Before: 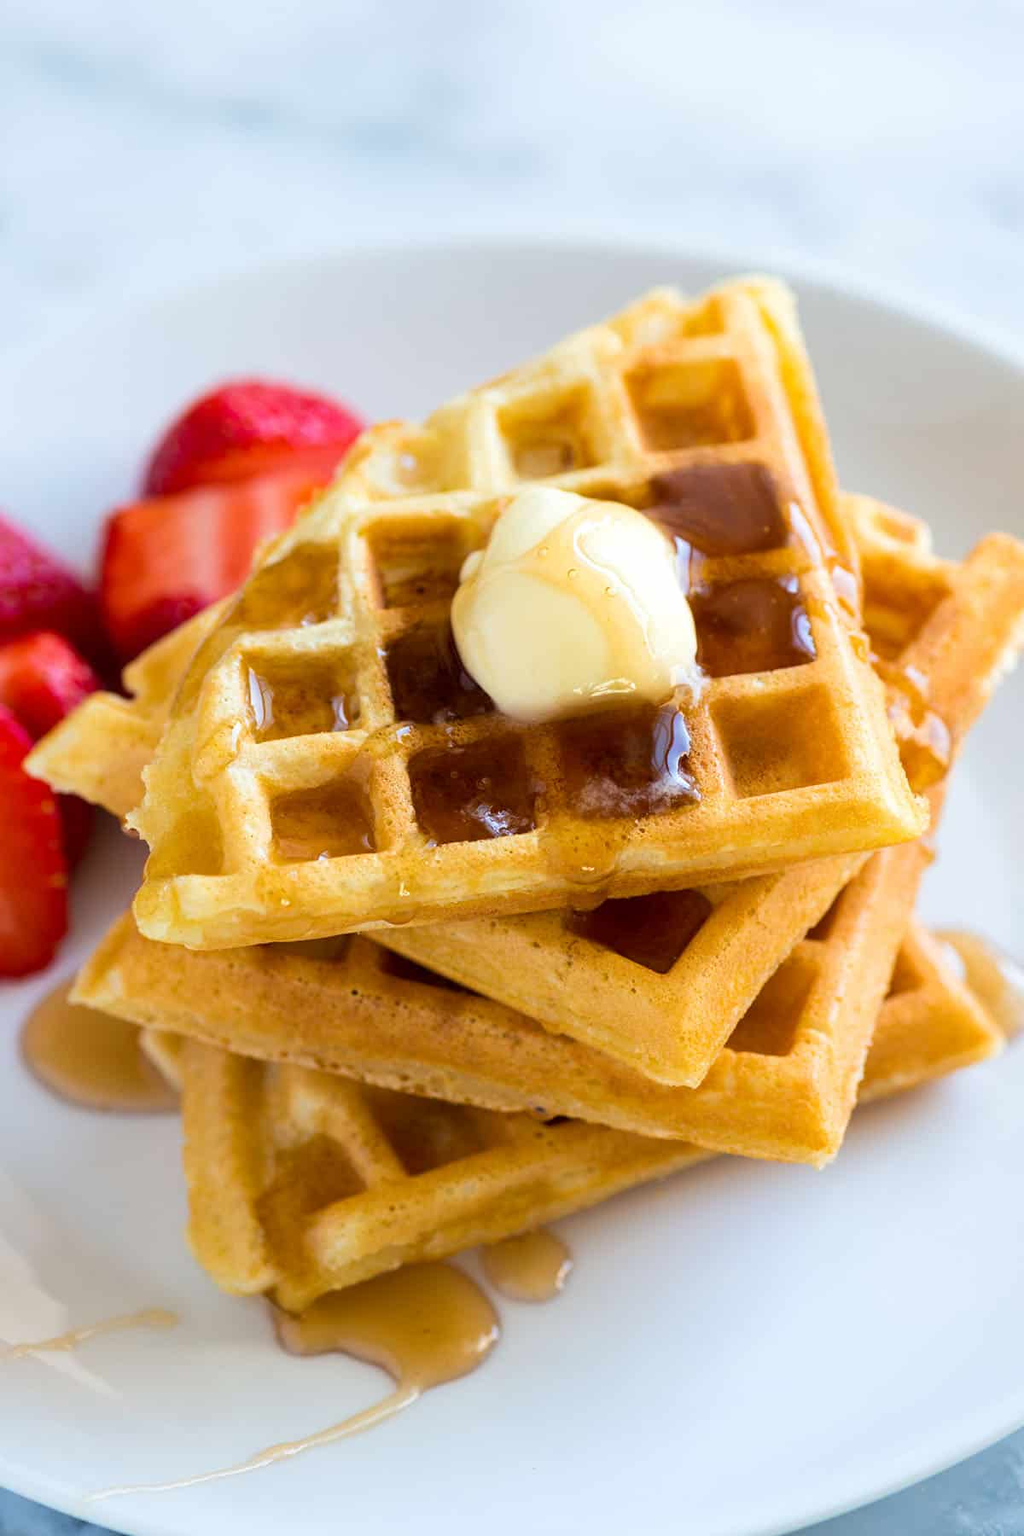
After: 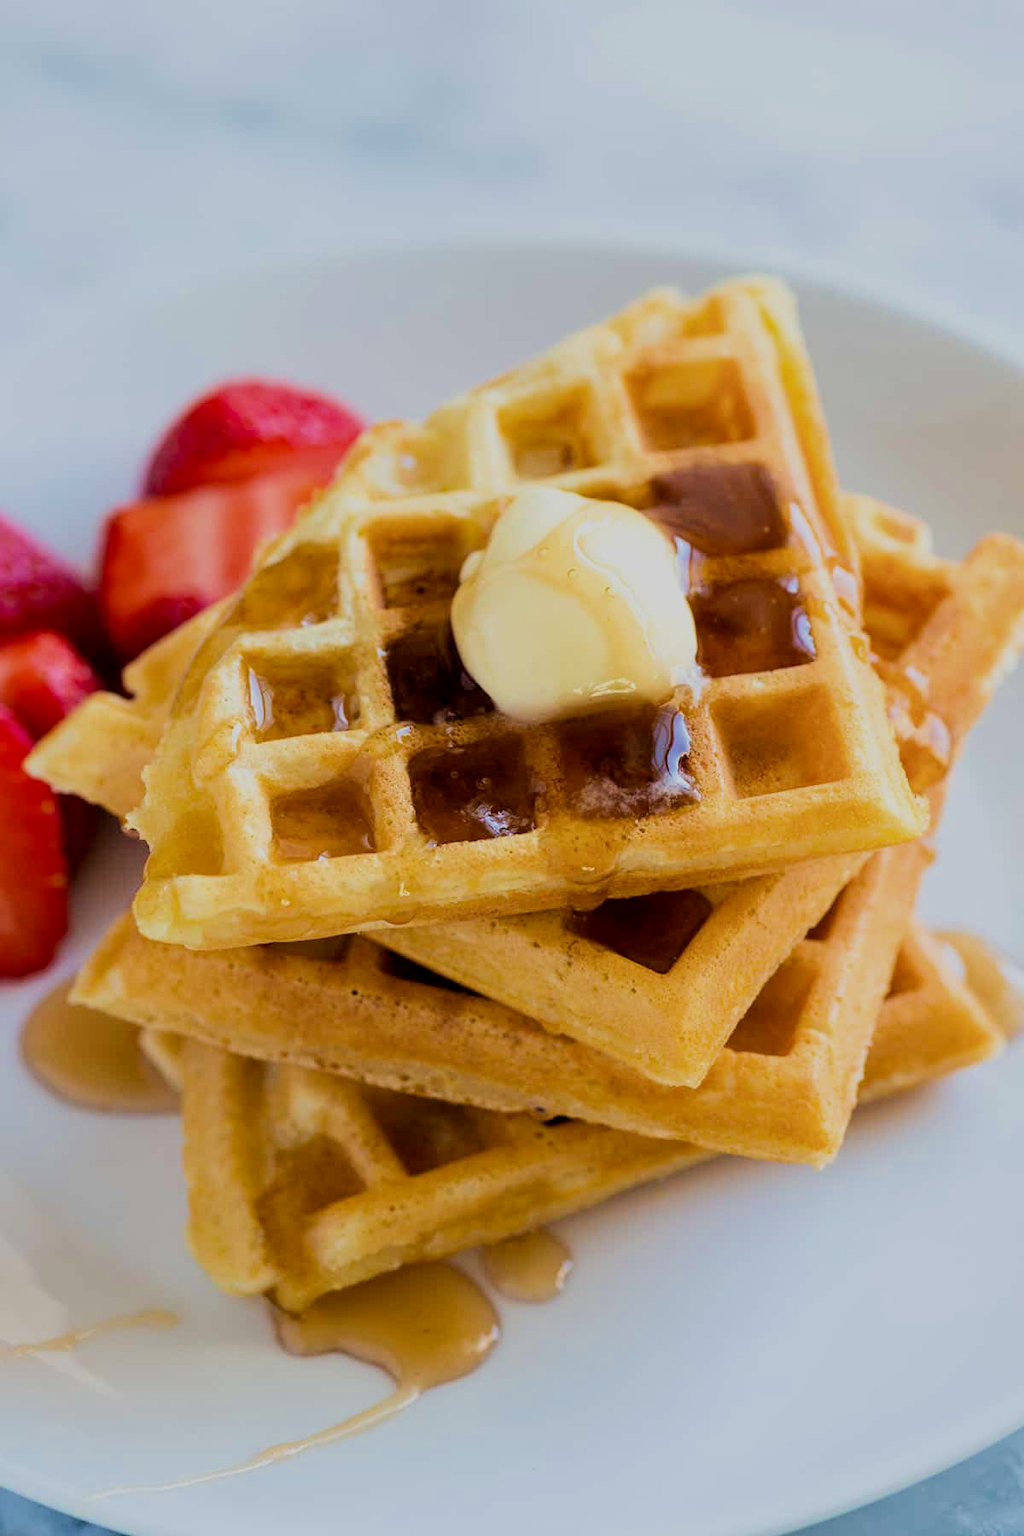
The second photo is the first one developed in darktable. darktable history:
filmic rgb: black relative exposure -7.65 EV, white relative exposure 4.56 EV, hardness 3.61
exposure: black level correction 0.001, exposure -0.198 EV, compensate exposure bias true, compensate highlight preservation false
local contrast: highlights 107%, shadows 98%, detail 120%, midtone range 0.2
velvia: on, module defaults
